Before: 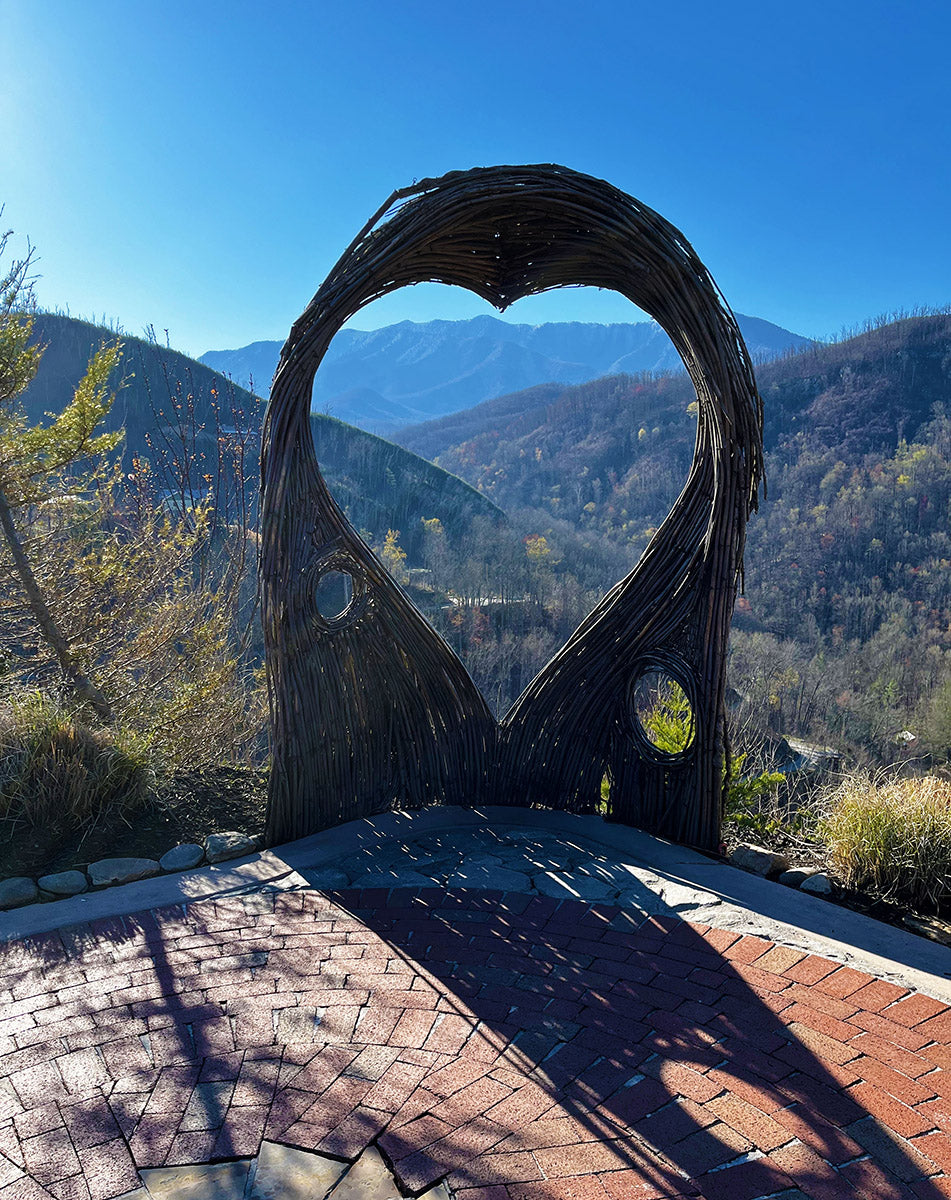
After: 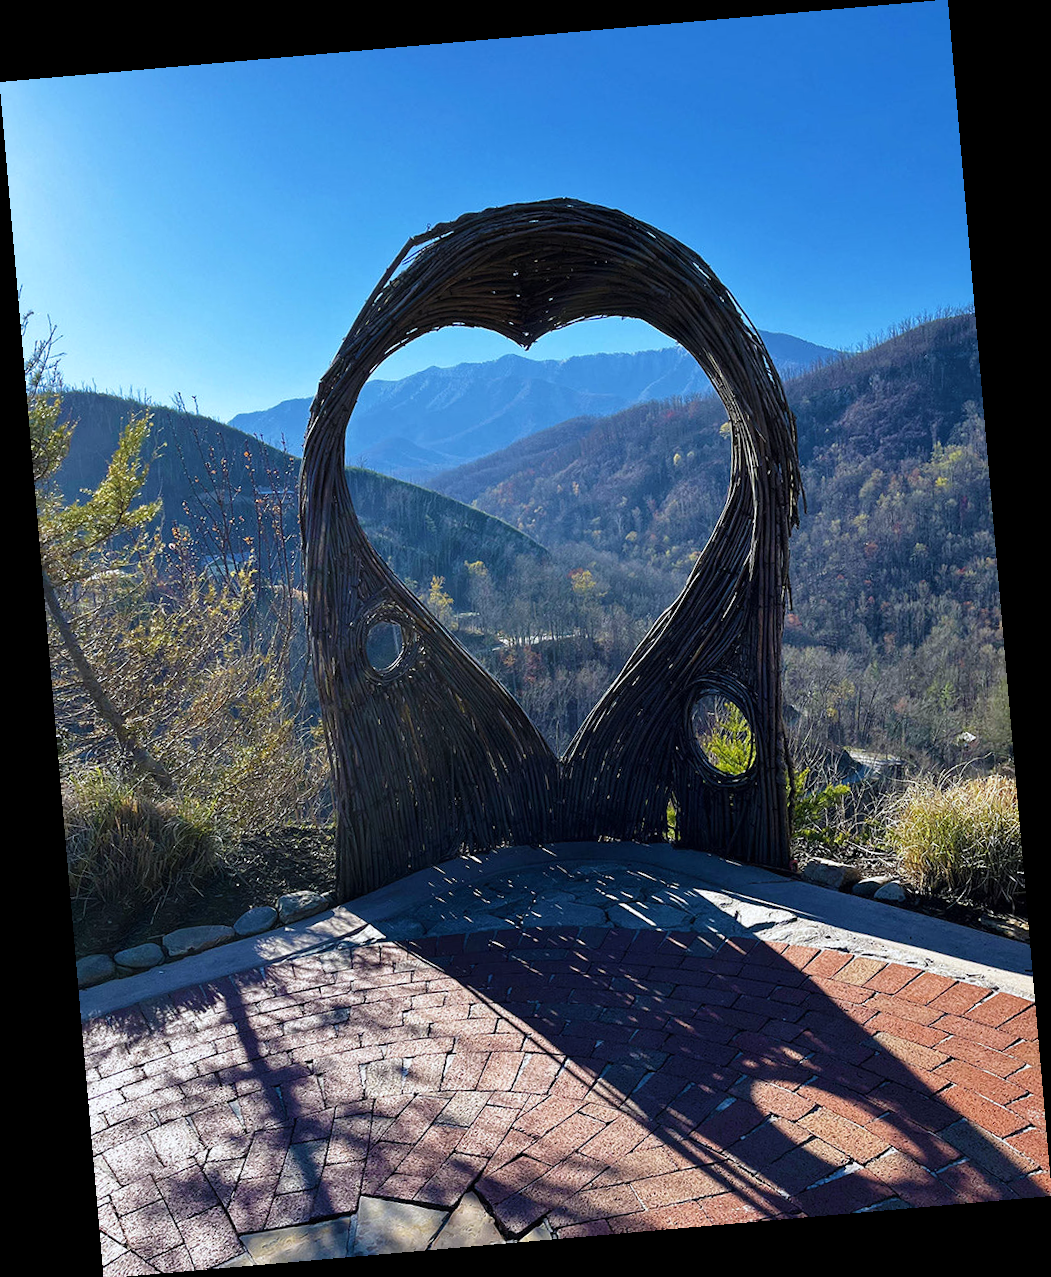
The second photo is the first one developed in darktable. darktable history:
white balance: red 0.983, blue 1.036
rotate and perspective: rotation -4.98°, automatic cropping off
